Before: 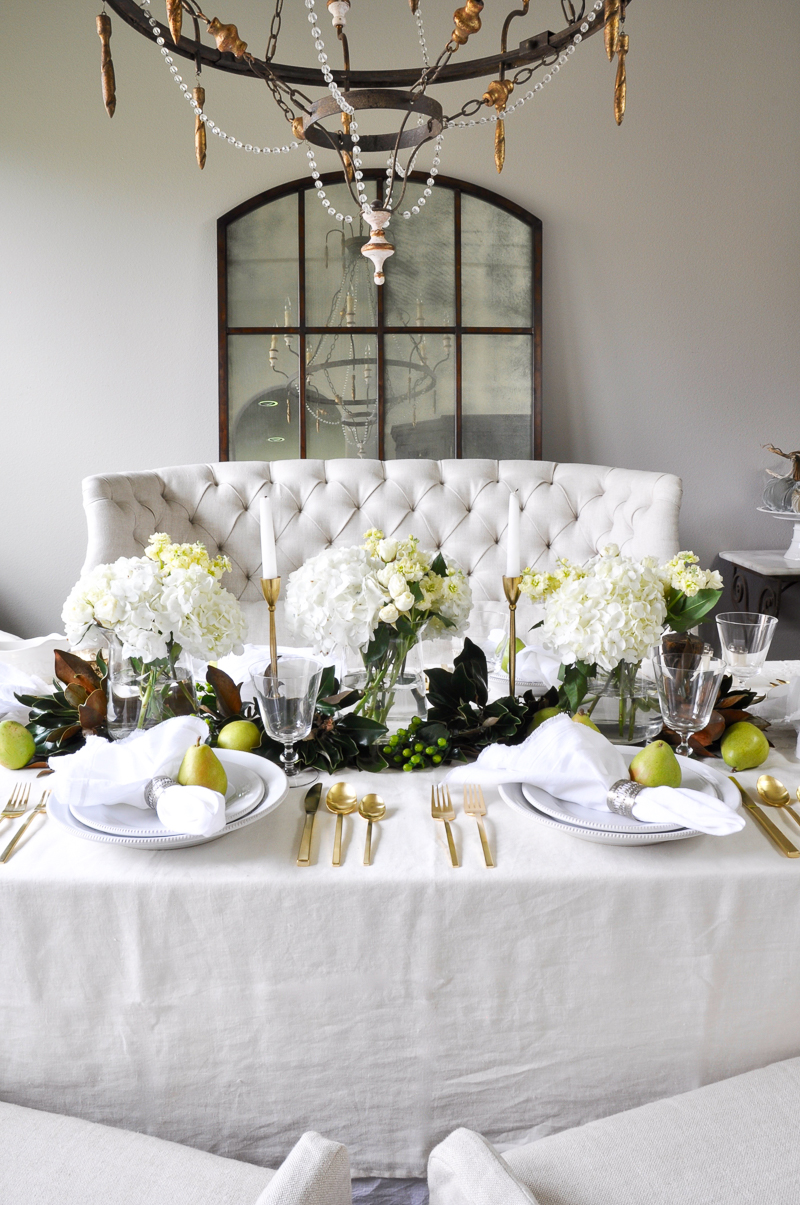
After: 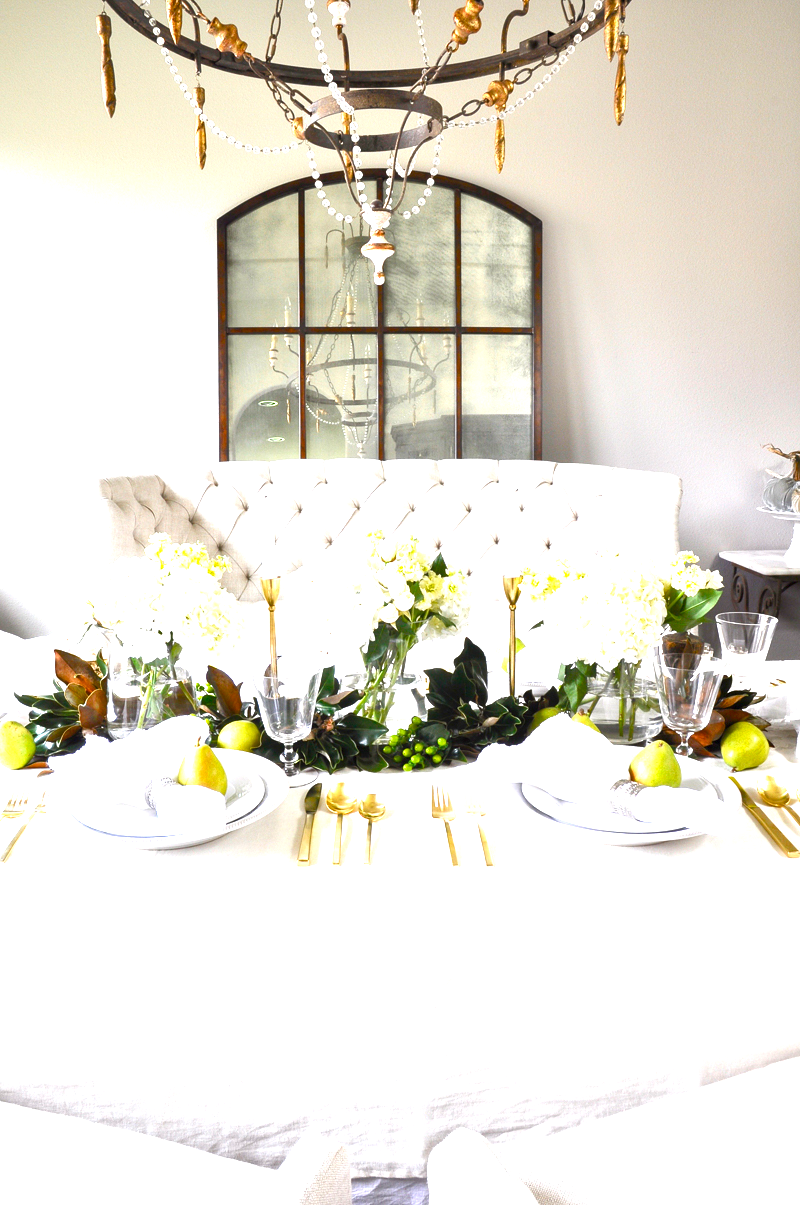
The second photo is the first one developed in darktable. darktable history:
exposure: black level correction 0, exposure 1.329 EV, compensate highlight preservation false
color balance rgb: global offset › hue 168.74°, perceptual saturation grading › global saturation 20%, perceptual saturation grading › highlights -14.38%, perceptual saturation grading › shadows 49.695%
